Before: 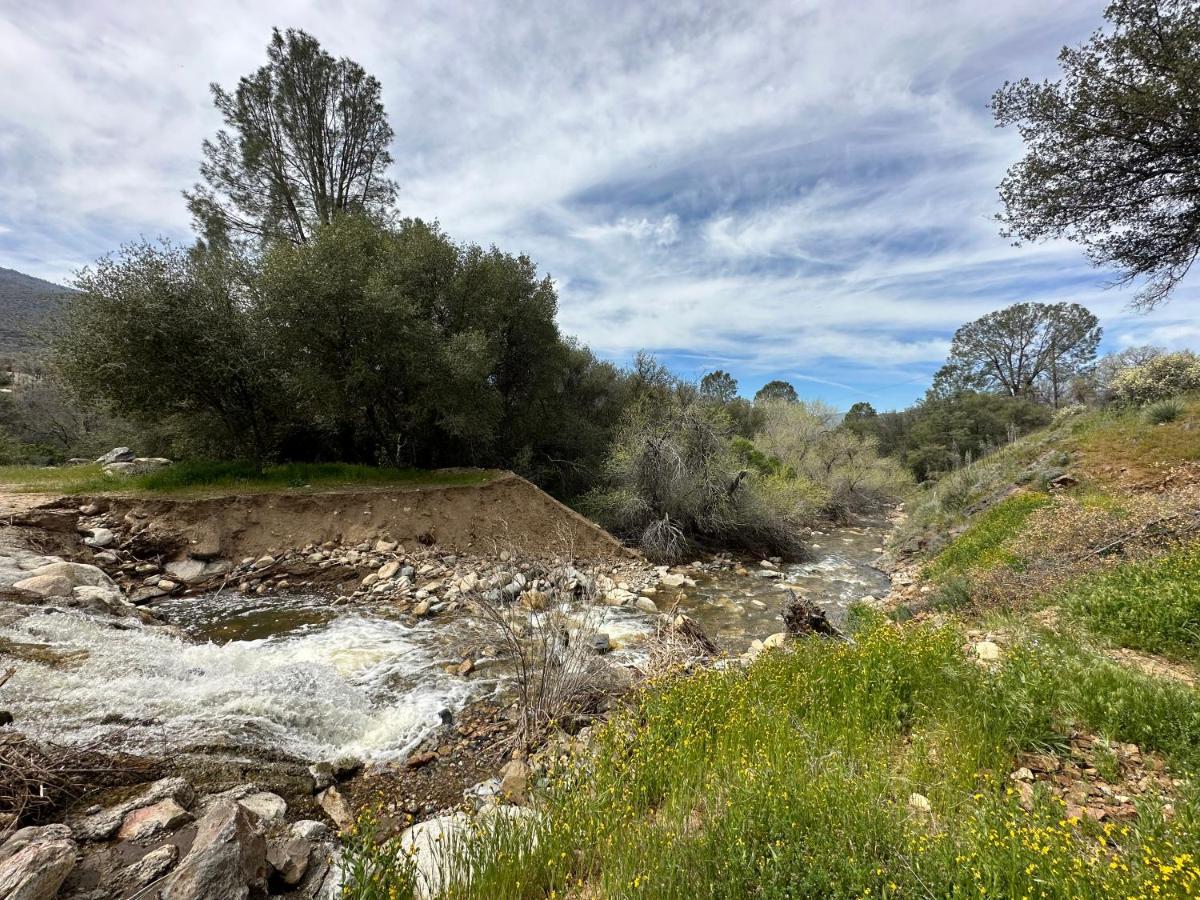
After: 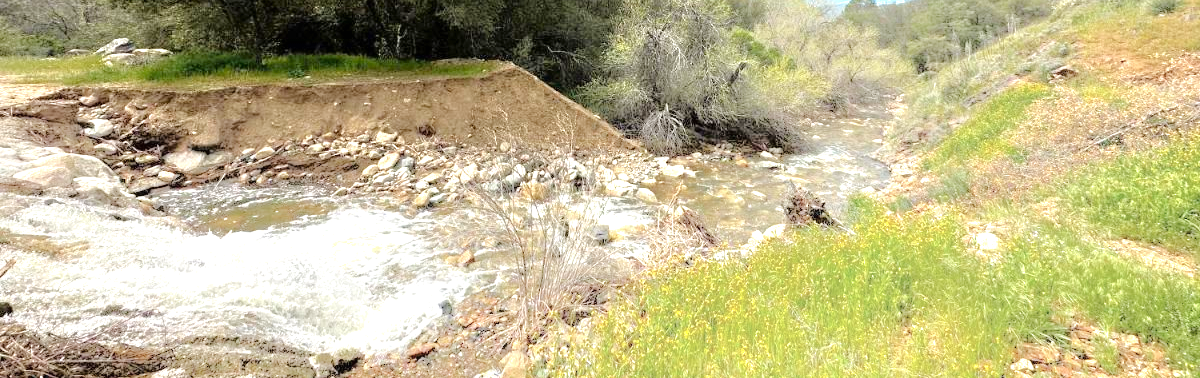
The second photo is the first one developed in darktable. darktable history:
crop: top 45.551%, bottom 12.262%
tone equalizer: -7 EV 0.15 EV, -6 EV 0.6 EV, -5 EV 1.15 EV, -4 EV 1.33 EV, -3 EV 1.15 EV, -2 EV 0.6 EV, -1 EV 0.15 EV, mask exposure compensation -0.5 EV
shadows and highlights: shadows -54.3, highlights 86.09, soften with gaussian
exposure: black level correction 0, exposure 0.9 EV, compensate highlight preservation false
